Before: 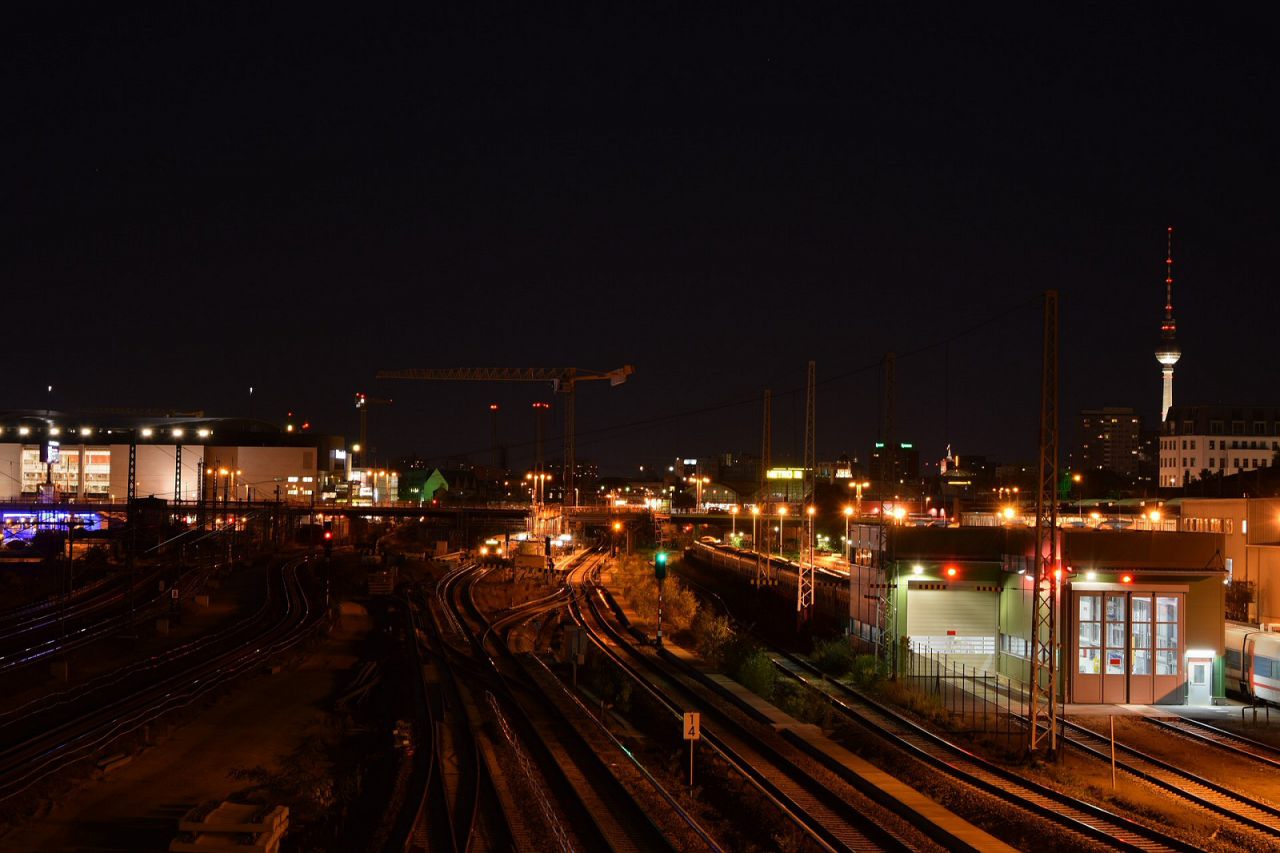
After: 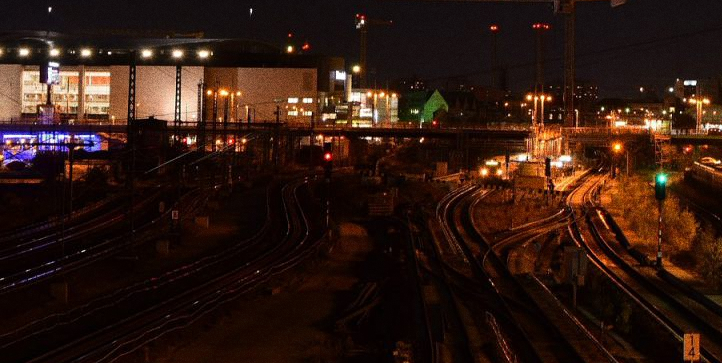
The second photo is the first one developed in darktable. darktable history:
crop: top 44.483%, right 43.593%, bottom 12.892%
grain: coarseness 0.09 ISO, strength 40%
